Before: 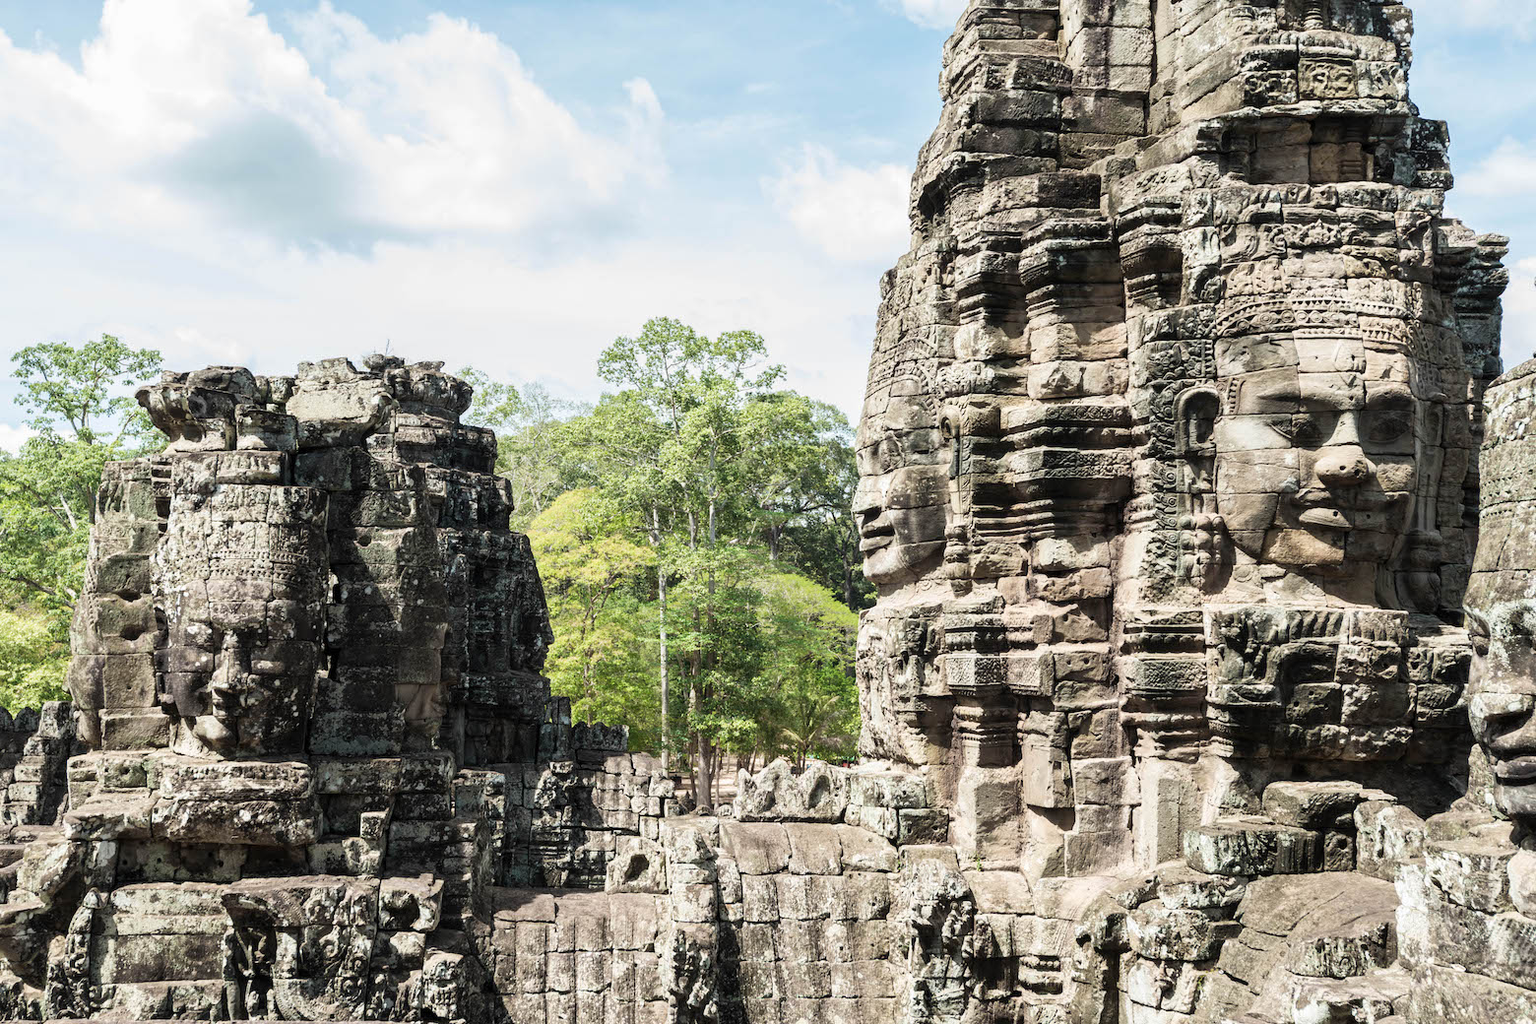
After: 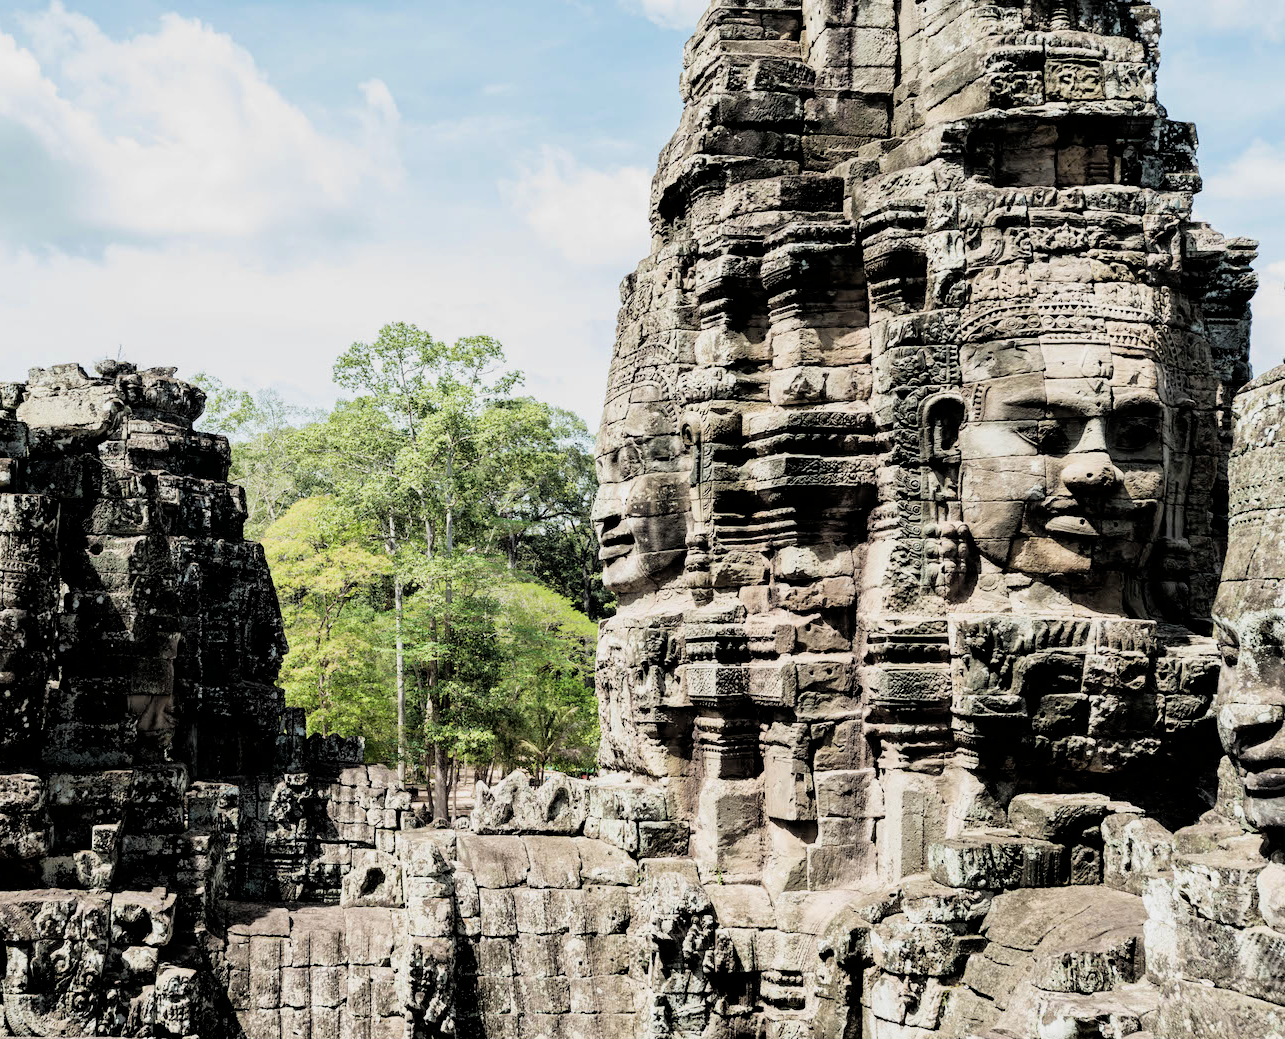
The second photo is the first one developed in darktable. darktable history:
crop: left 17.582%, bottom 0.031%
filmic rgb: black relative exposure -3.92 EV, white relative exposure 3.14 EV, hardness 2.87
